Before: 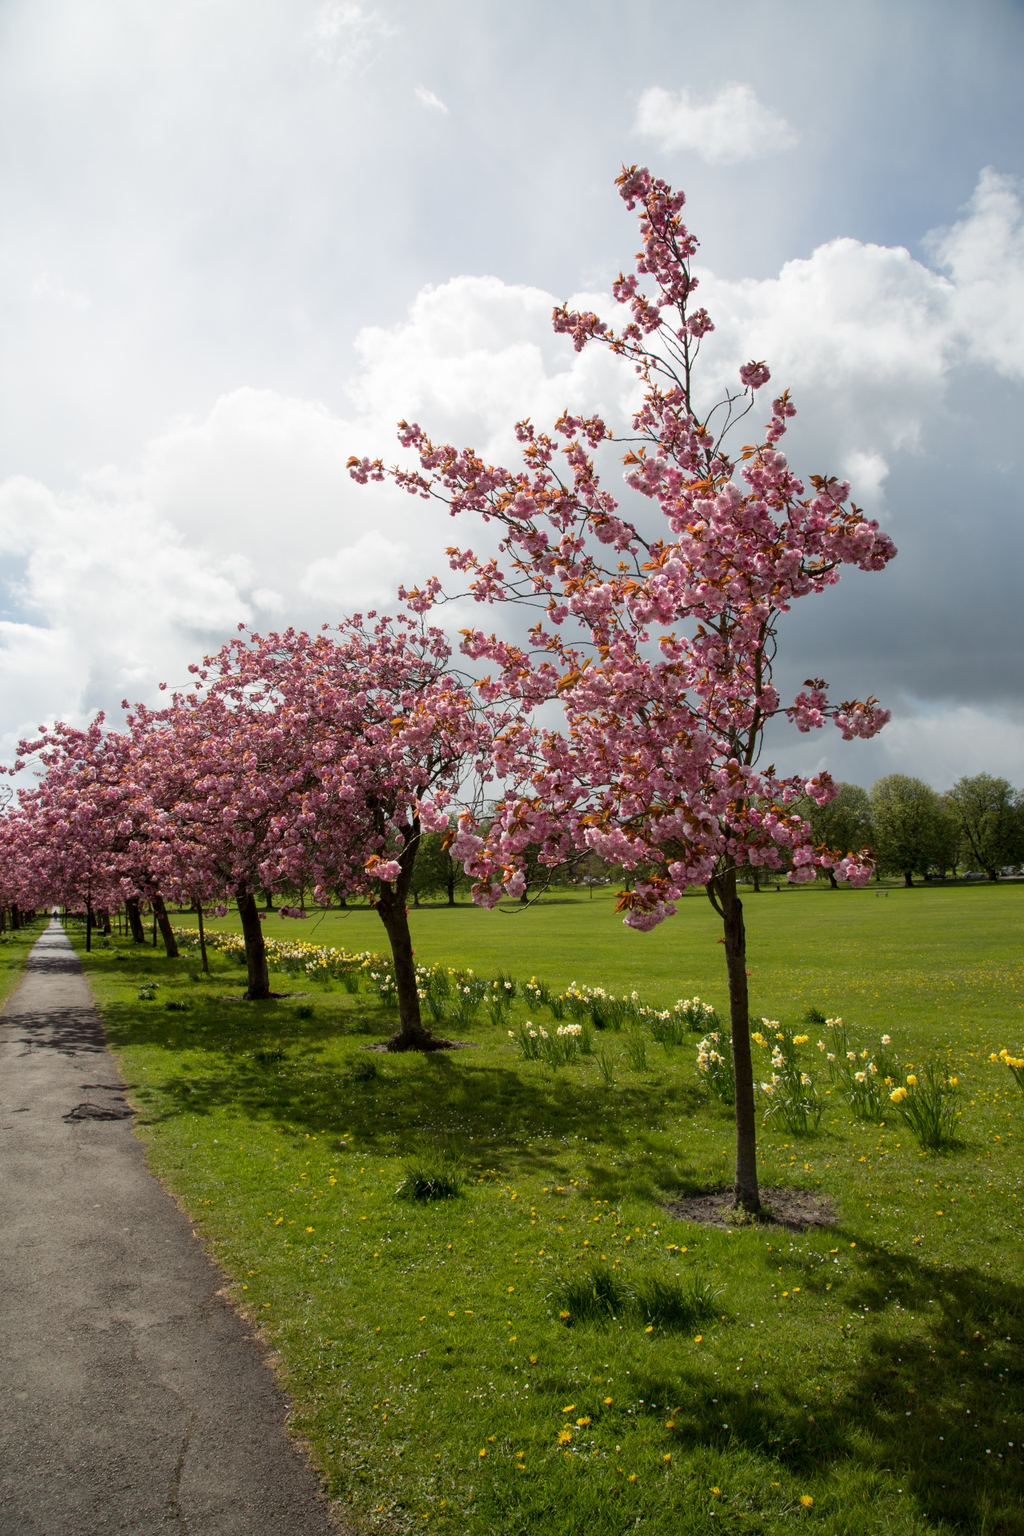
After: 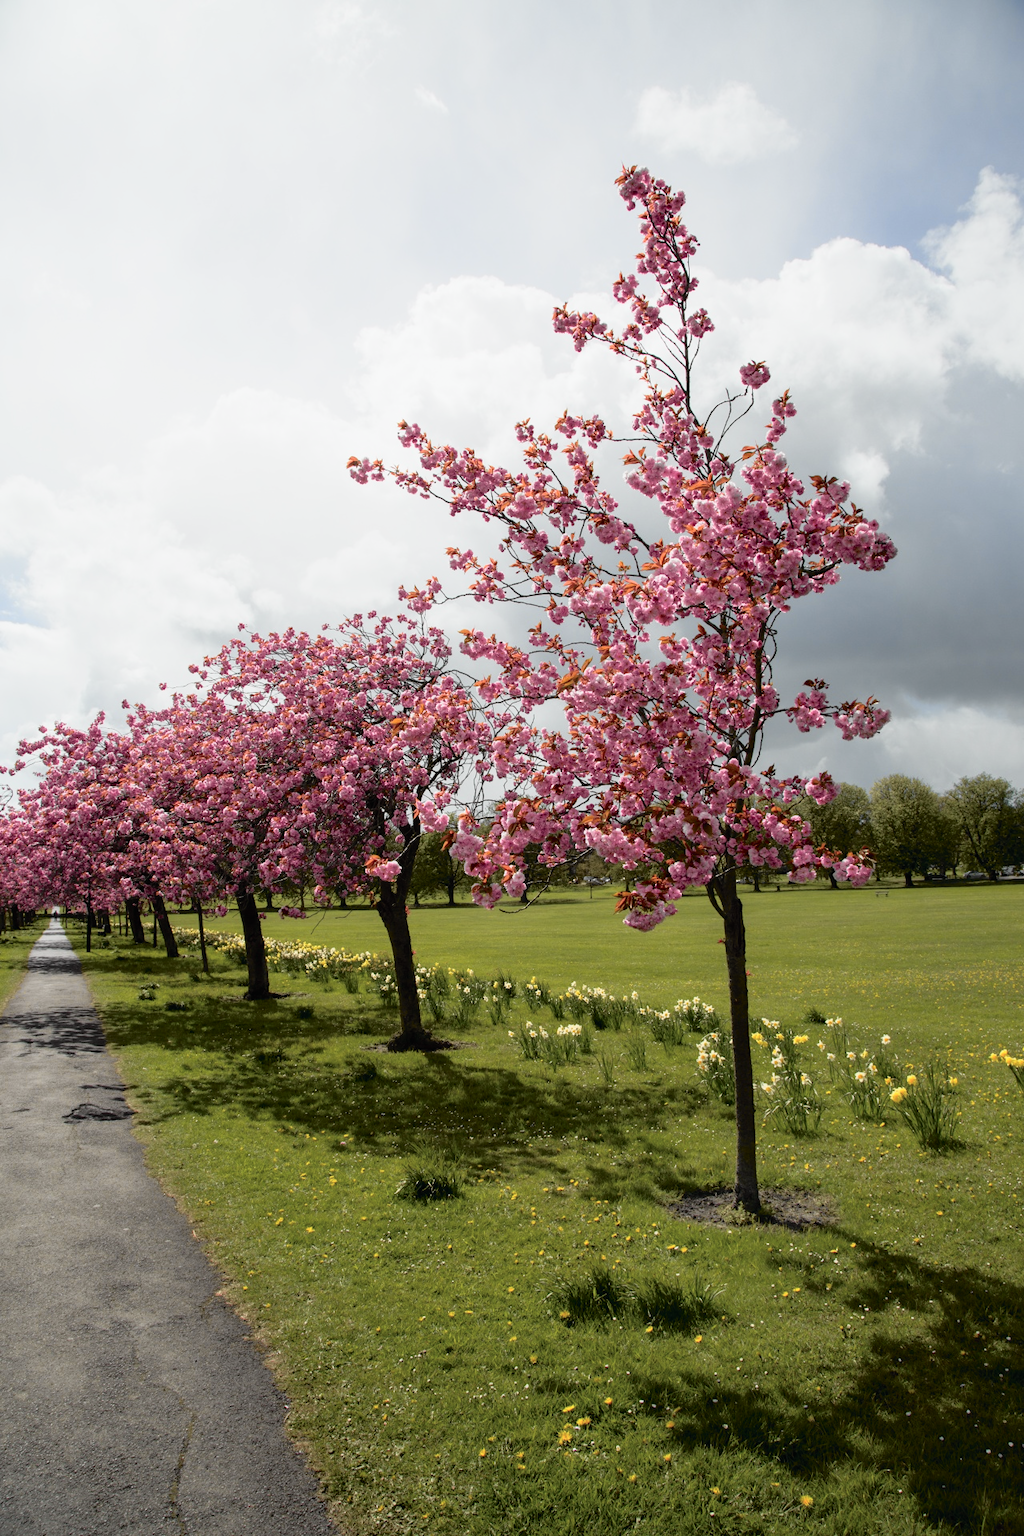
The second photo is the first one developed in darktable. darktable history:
tone curve: curves: ch0 [(0, 0.009) (0.105, 0.08) (0.195, 0.18) (0.283, 0.316) (0.384, 0.434) (0.485, 0.531) (0.638, 0.69) (0.81, 0.872) (1, 0.977)]; ch1 [(0, 0) (0.161, 0.092) (0.35, 0.33) (0.379, 0.401) (0.456, 0.469) (0.502, 0.5) (0.525, 0.514) (0.586, 0.617) (0.635, 0.655) (1, 1)]; ch2 [(0, 0) (0.371, 0.362) (0.437, 0.437) (0.48, 0.49) (0.53, 0.515) (0.56, 0.571) (0.622, 0.606) (1, 1)], color space Lab, independent channels, preserve colors none
